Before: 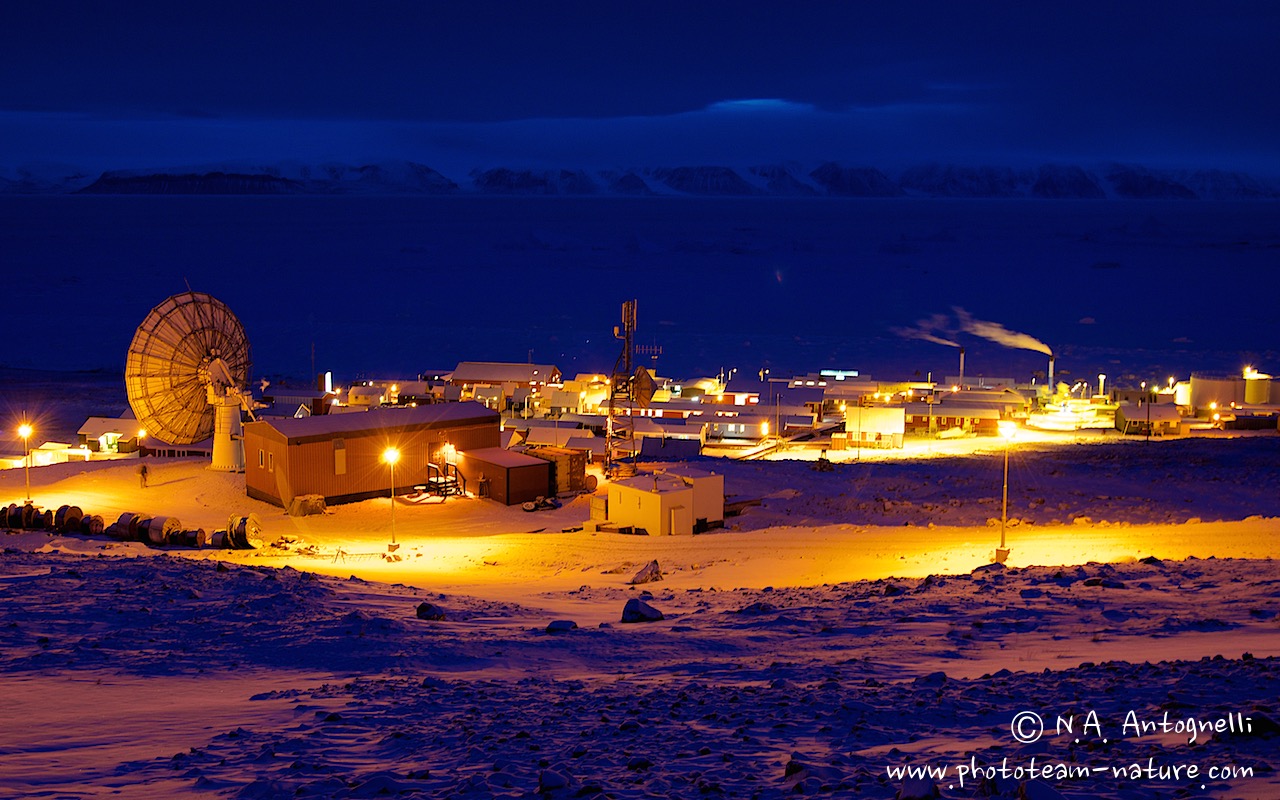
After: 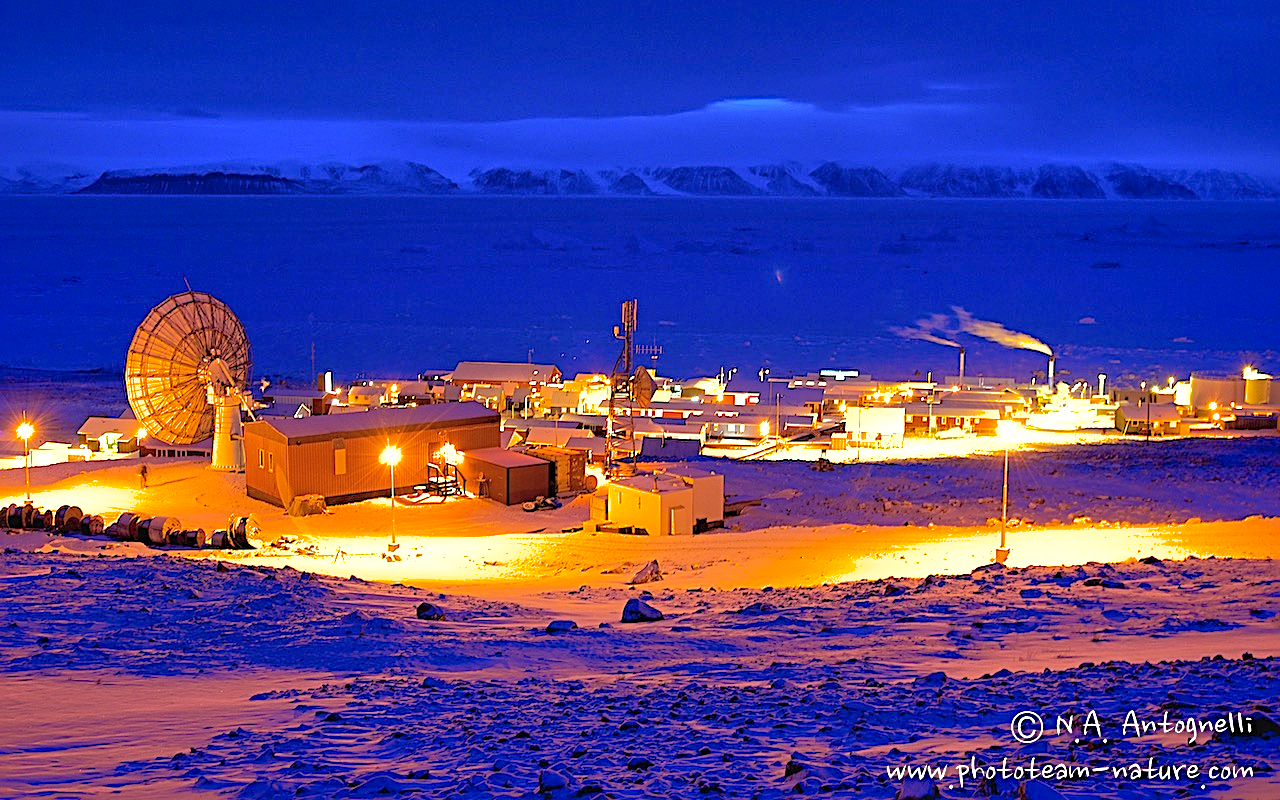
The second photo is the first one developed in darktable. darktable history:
shadows and highlights: shadows 60.2, highlights -59.76
sharpen: radius 2.535, amount 0.618
exposure: exposure 0.942 EV, compensate highlight preservation false
